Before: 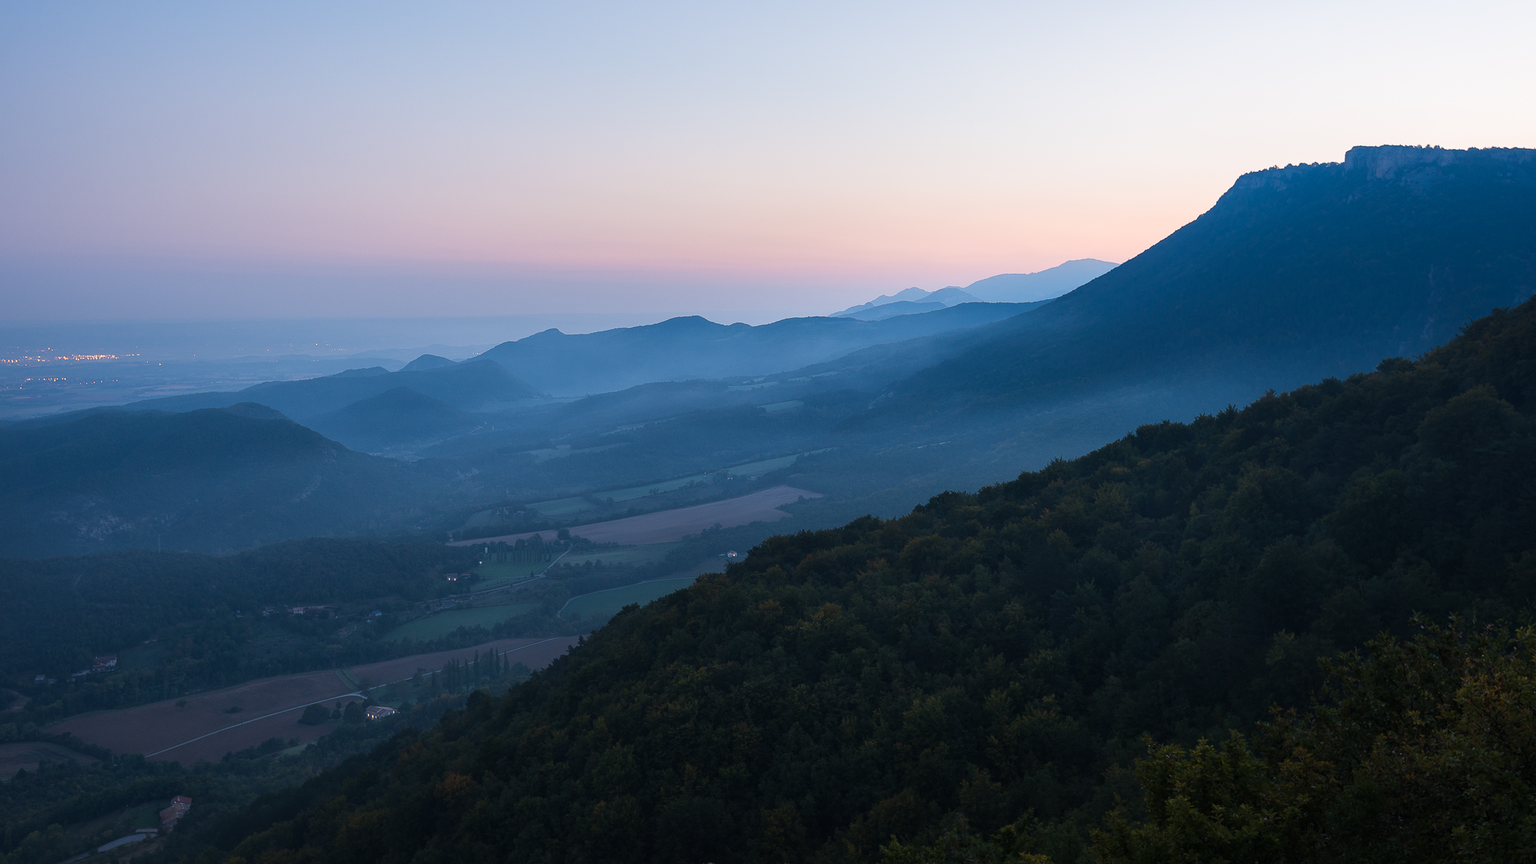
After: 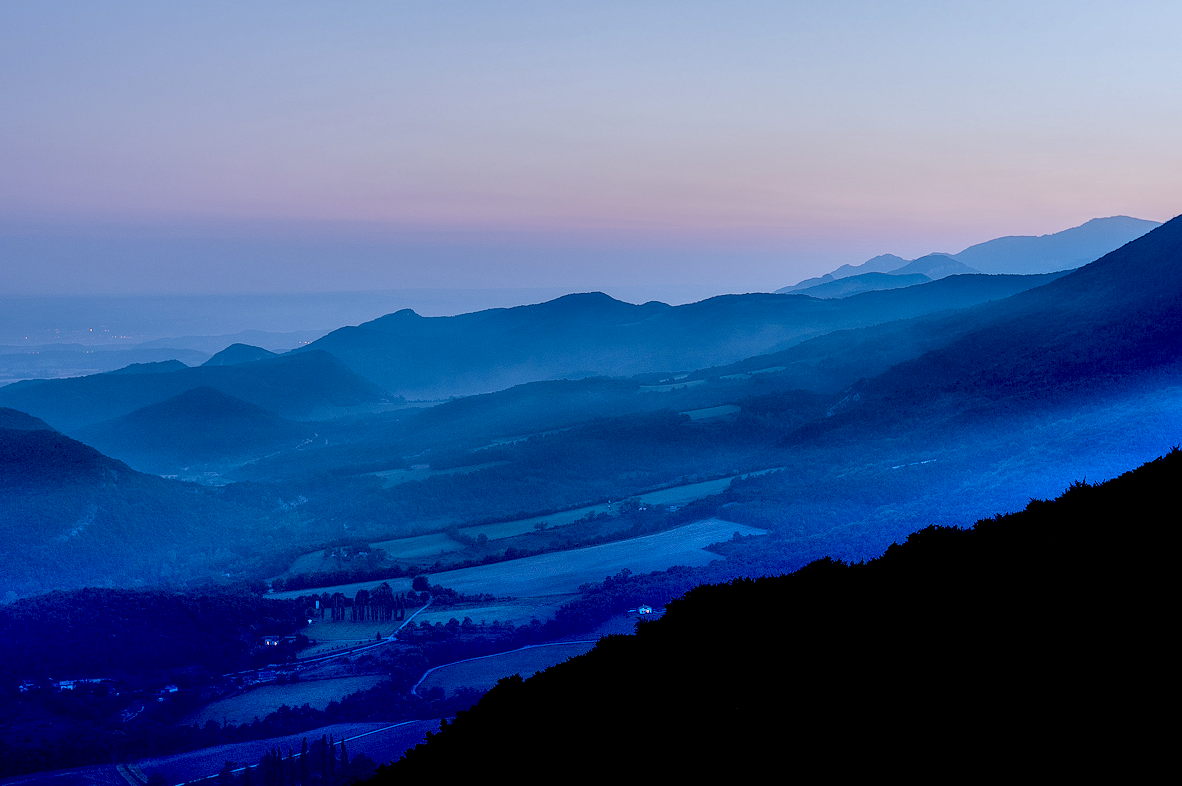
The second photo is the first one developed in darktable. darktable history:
local contrast: detail 130%
crop: left 16.202%, top 11.208%, right 26.045%, bottom 20.557%
shadows and highlights: soften with gaussian
exposure: black level correction 0.046, exposure -0.228 EV, compensate highlight preservation false
white balance: red 0.924, blue 1.095
